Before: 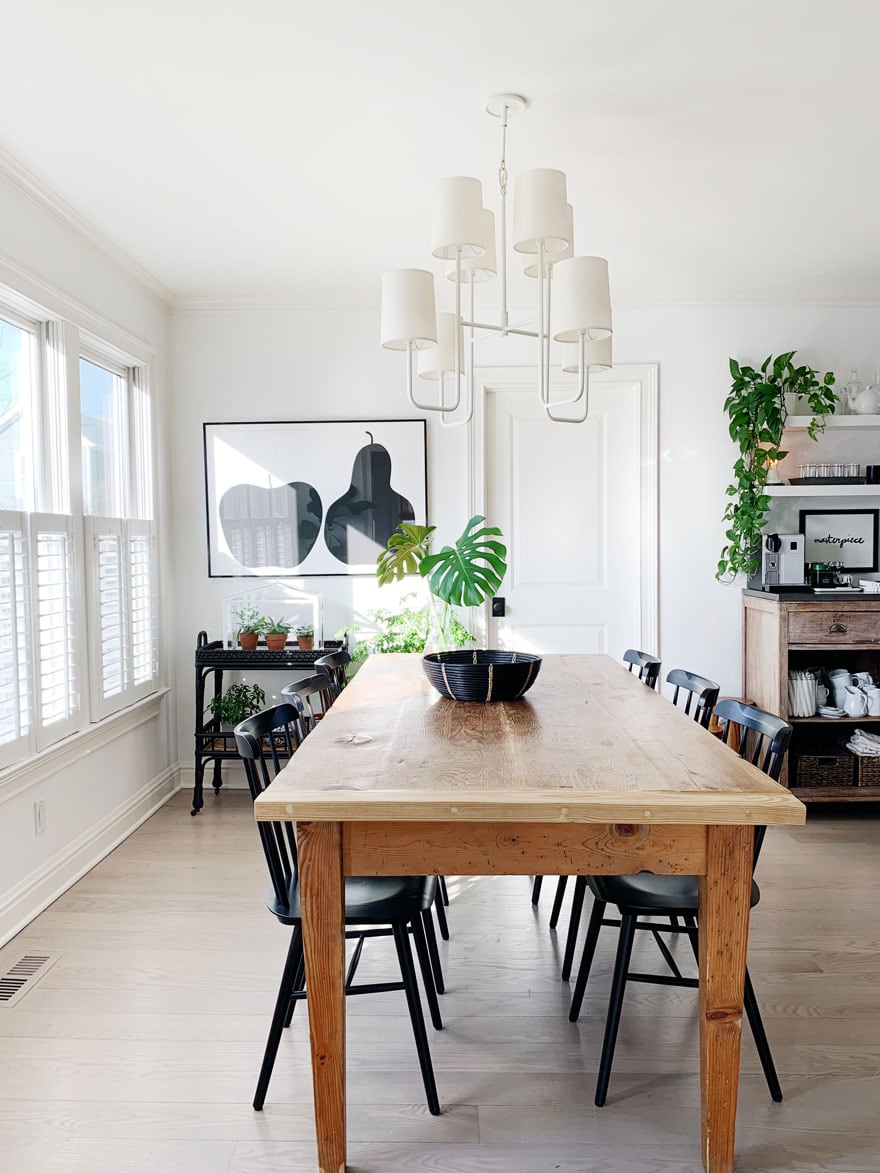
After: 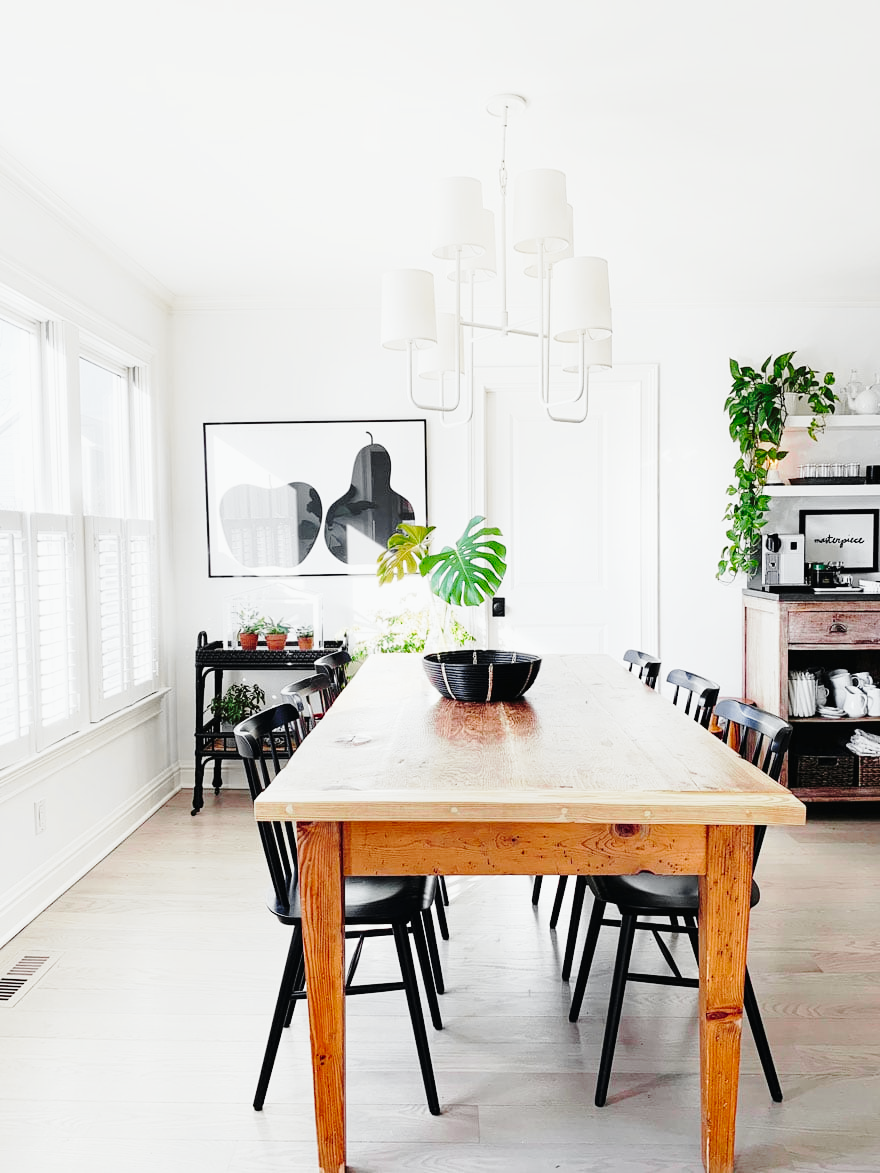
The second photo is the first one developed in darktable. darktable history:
base curve: curves: ch0 [(0, 0) (0.028, 0.03) (0.121, 0.232) (0.46, 0.748) (0.859, 0.968) (1, 1)], preserve colors none
tone curve: curves: ch0 [(0, 0.012) (0.036, 0.035) (0.274, 0.288) (0.504, 0.536) (0.844, 0.84) (1, 0.983)]; ch1 [(0, 0) (0.389, 0.403) (0.462, 0.486) (0.499, 0.498) (0.511, 0.502) (0.536, 0.547) (0.567, 0.588) (0.626, 0.645) (0.749, 0.781) (1, 1)]; ch2 [(0, 0) (0.457, 0.486) (0.5, 0.5) (0.56, 0.551) (0.615, 0.607) (0.704, 0.732) (1, 1)], color space Lab, independent channels, preserve colors none
